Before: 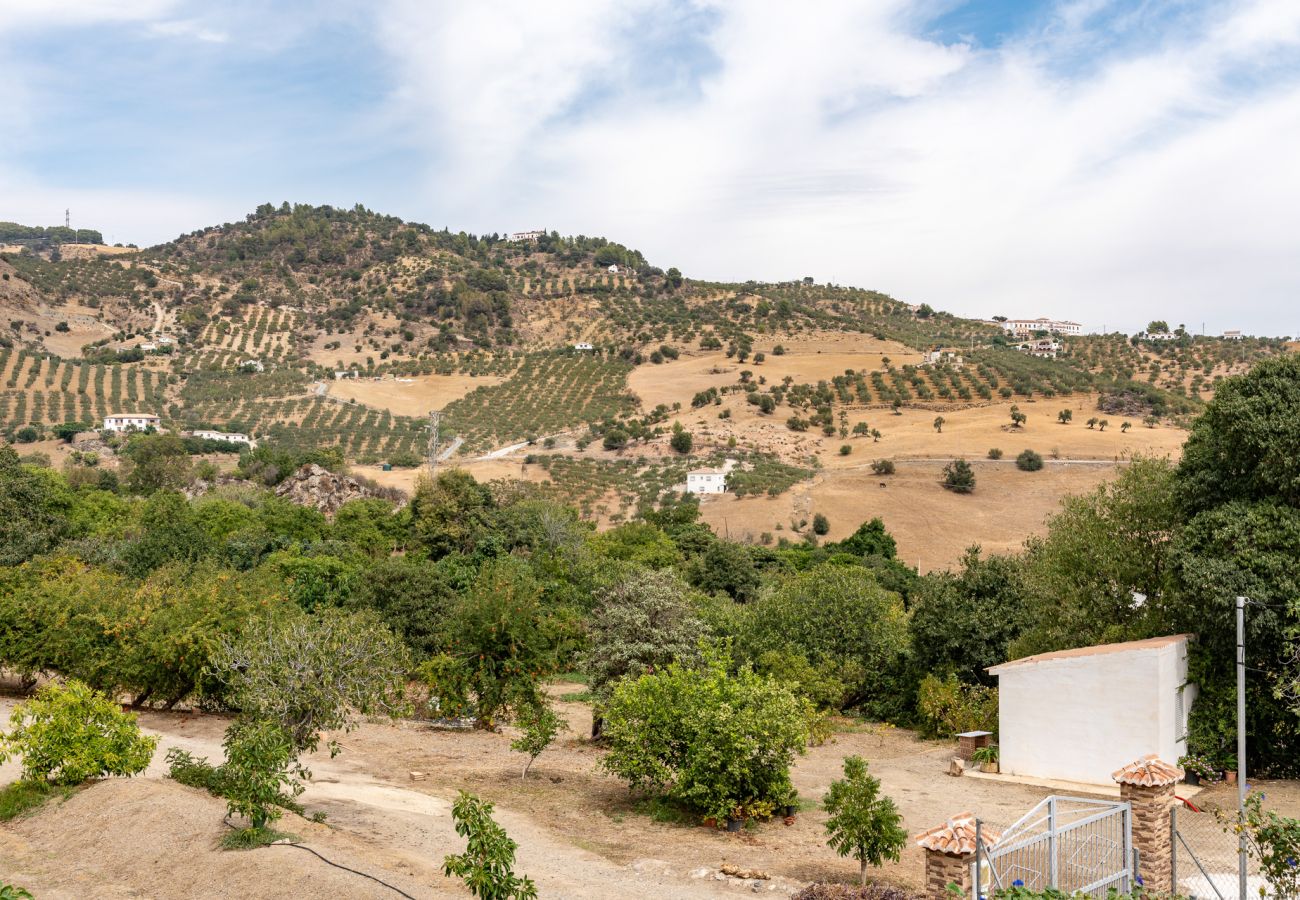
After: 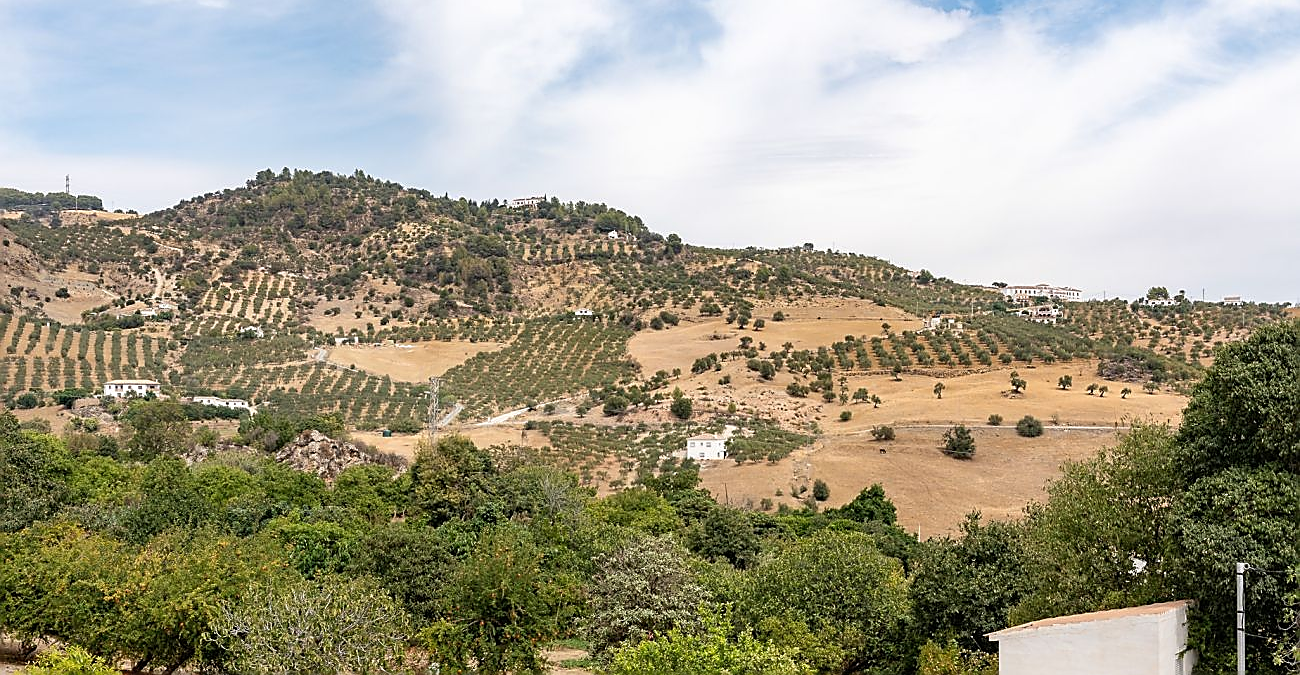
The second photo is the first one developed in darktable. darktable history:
crop: top 3.857%, bottom 21.132%
sharpen: radius 1.4, amount 1.25, threshold 0.7
